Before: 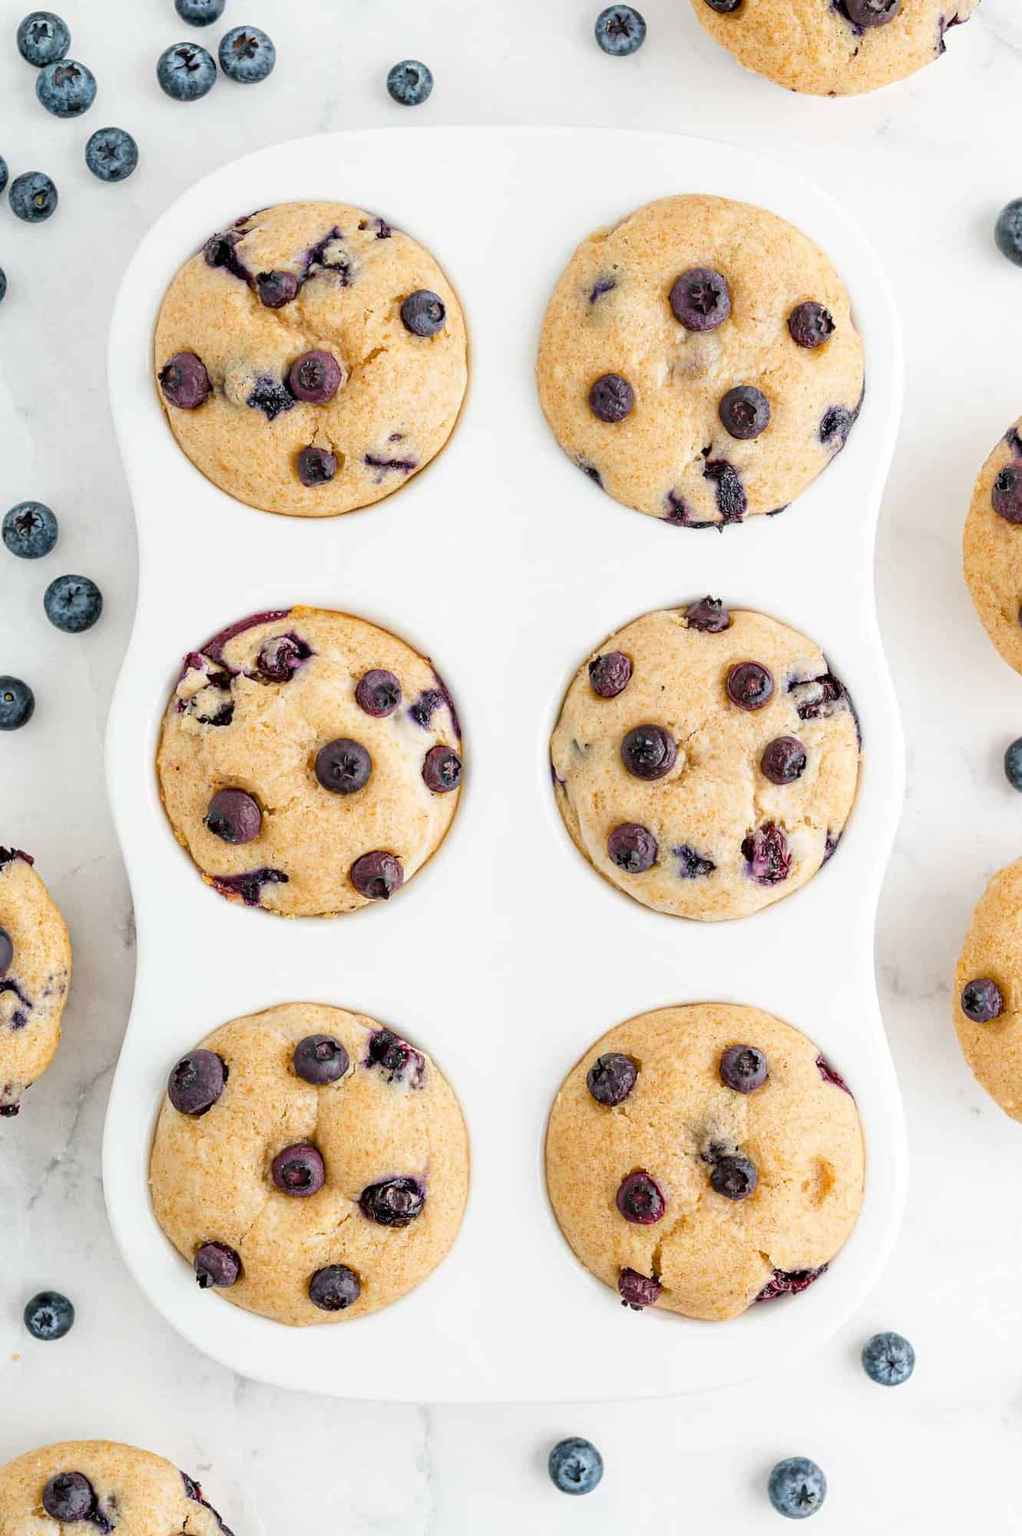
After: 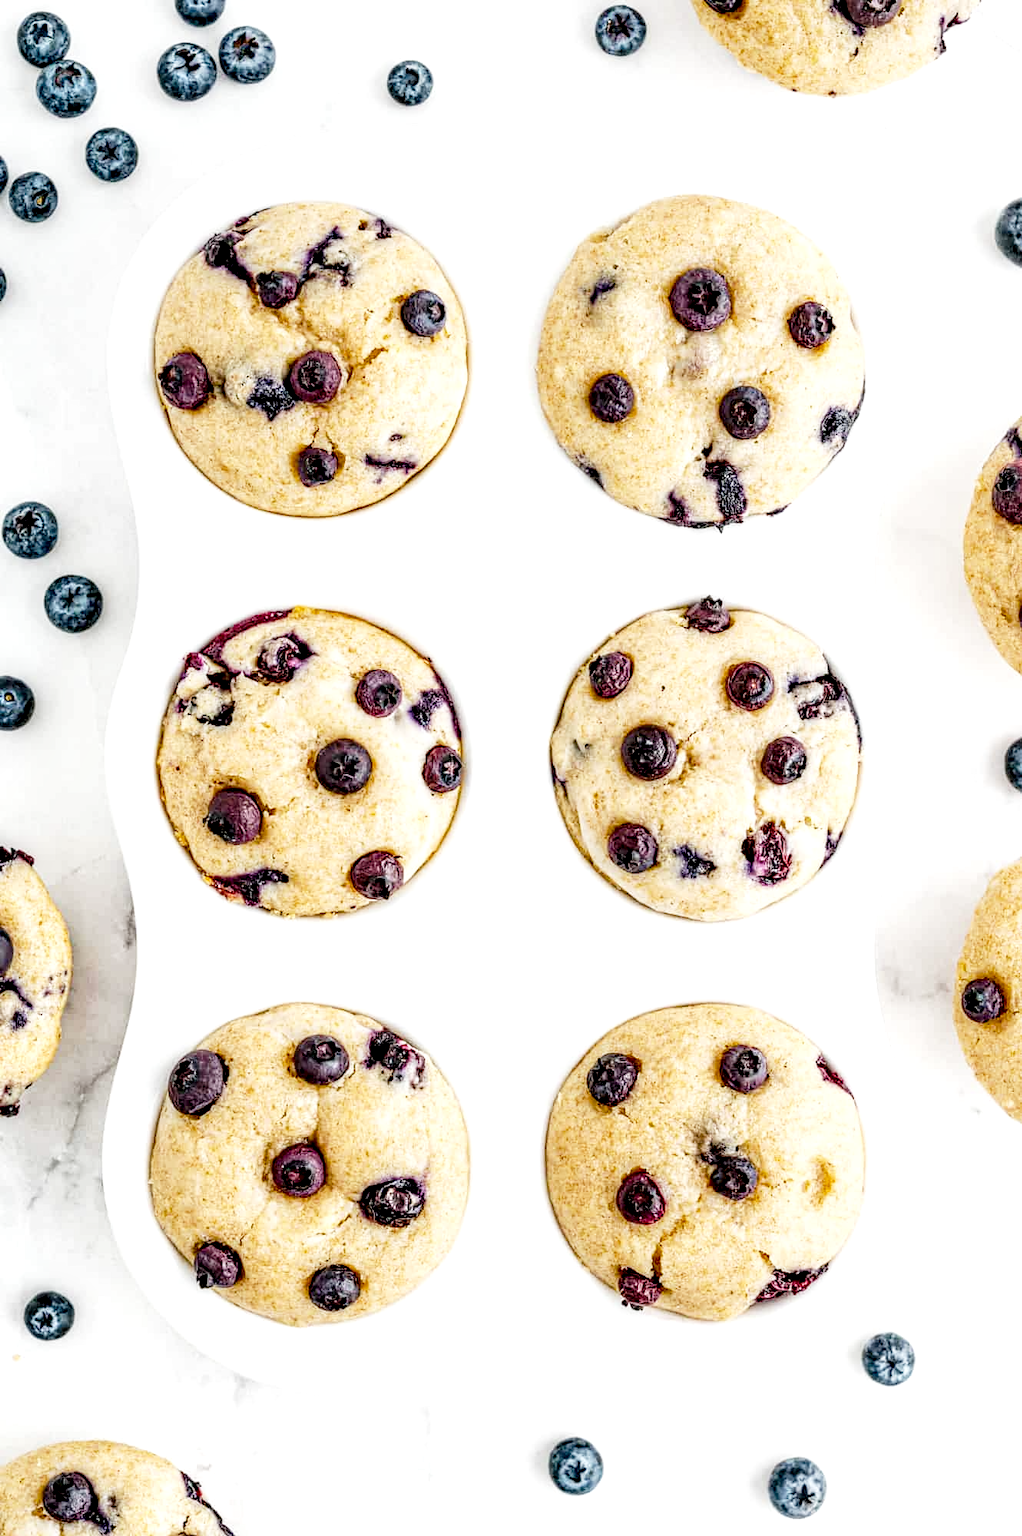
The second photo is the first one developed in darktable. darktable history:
base curve: curves: ch0 [(0, 0) (0.005, 0.002) (0.15, 0.3) (0.4, 0.7) (0.75, 0.95) (1, 1)], preserve colors none
local contrast: highlights 20%, detail 198%
